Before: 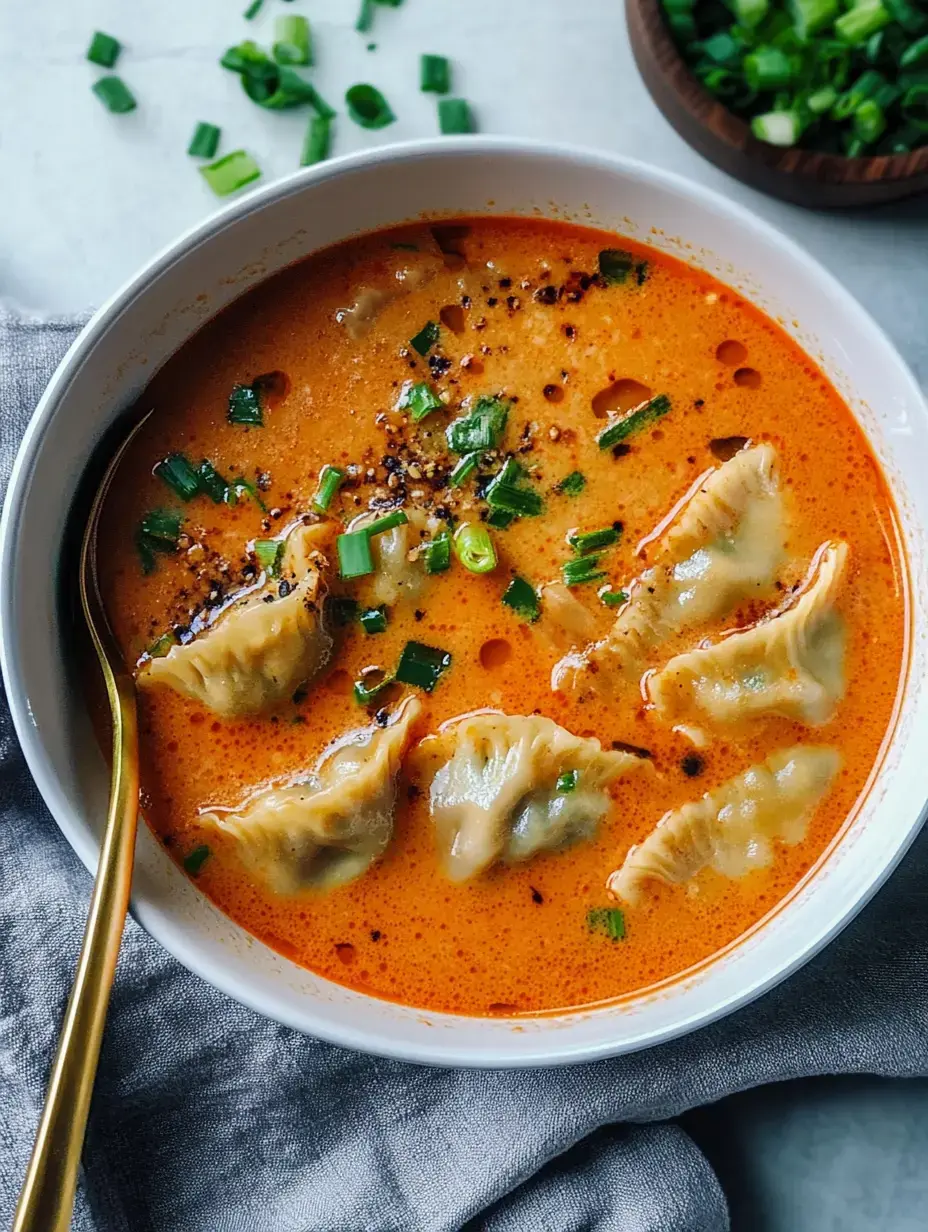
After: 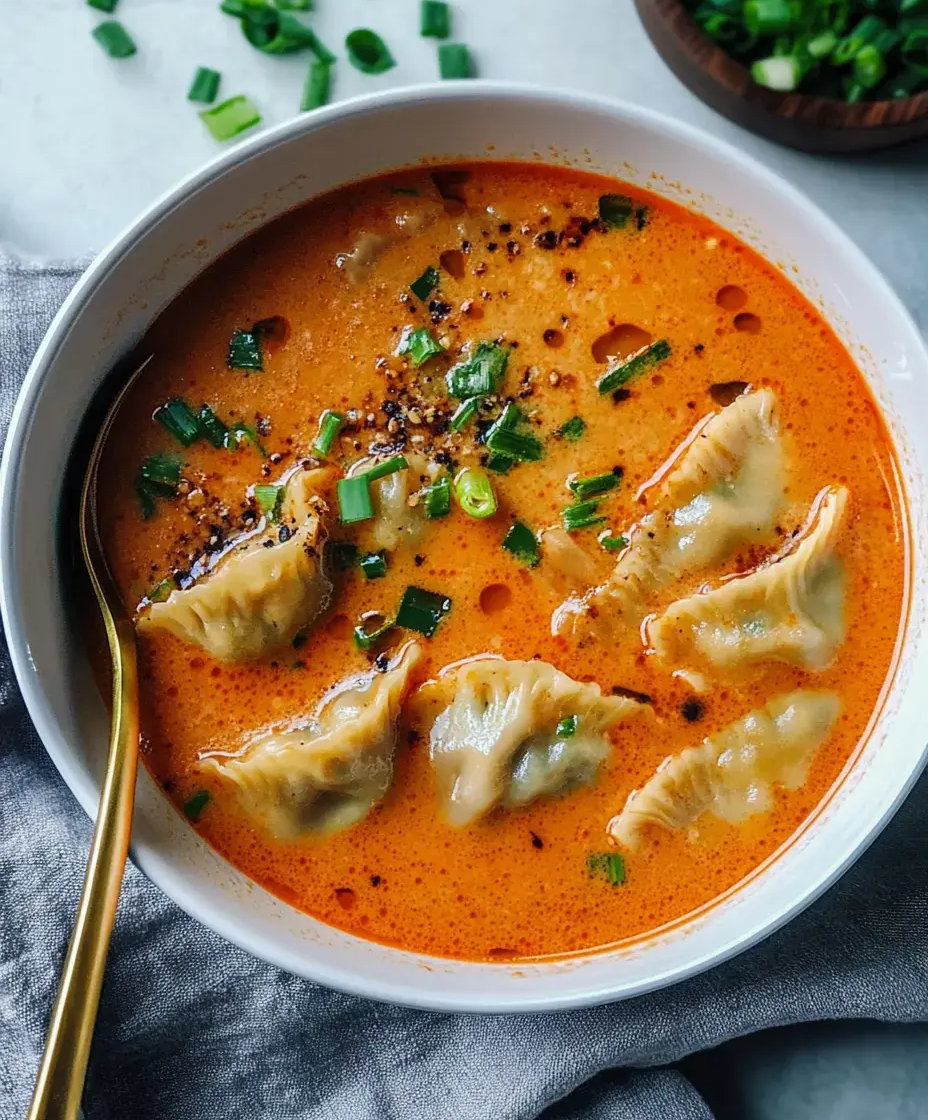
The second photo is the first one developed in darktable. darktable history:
crop and rotate: top 4.511%, bottom 4.511%
